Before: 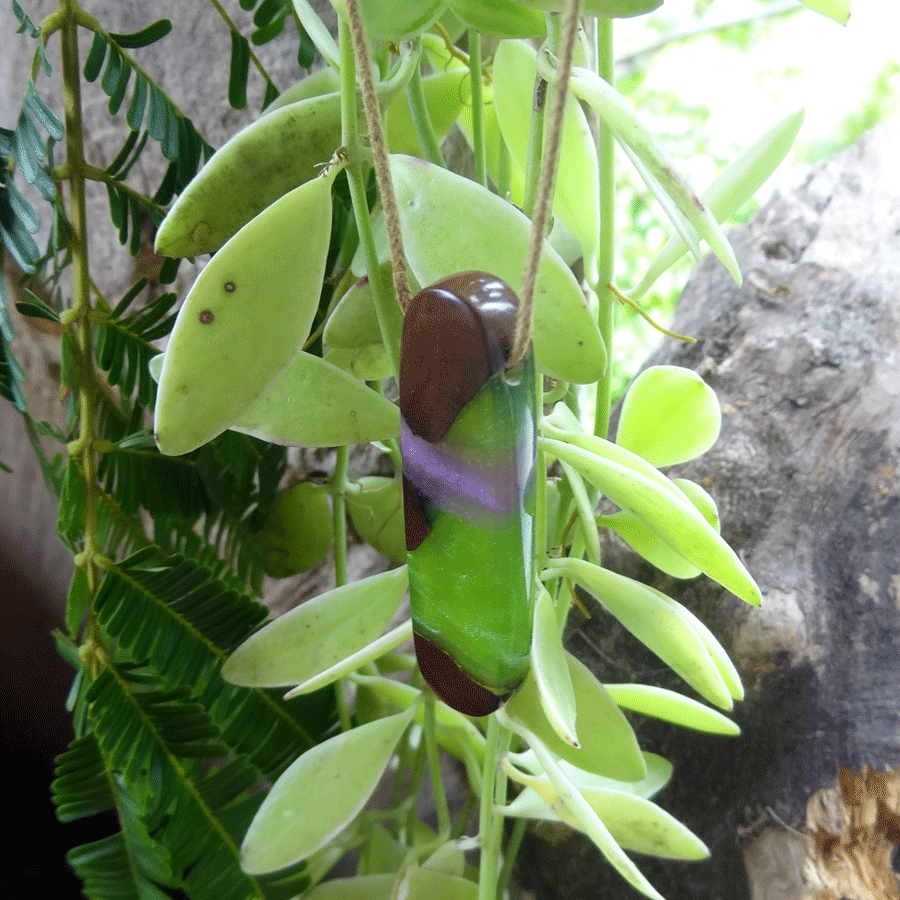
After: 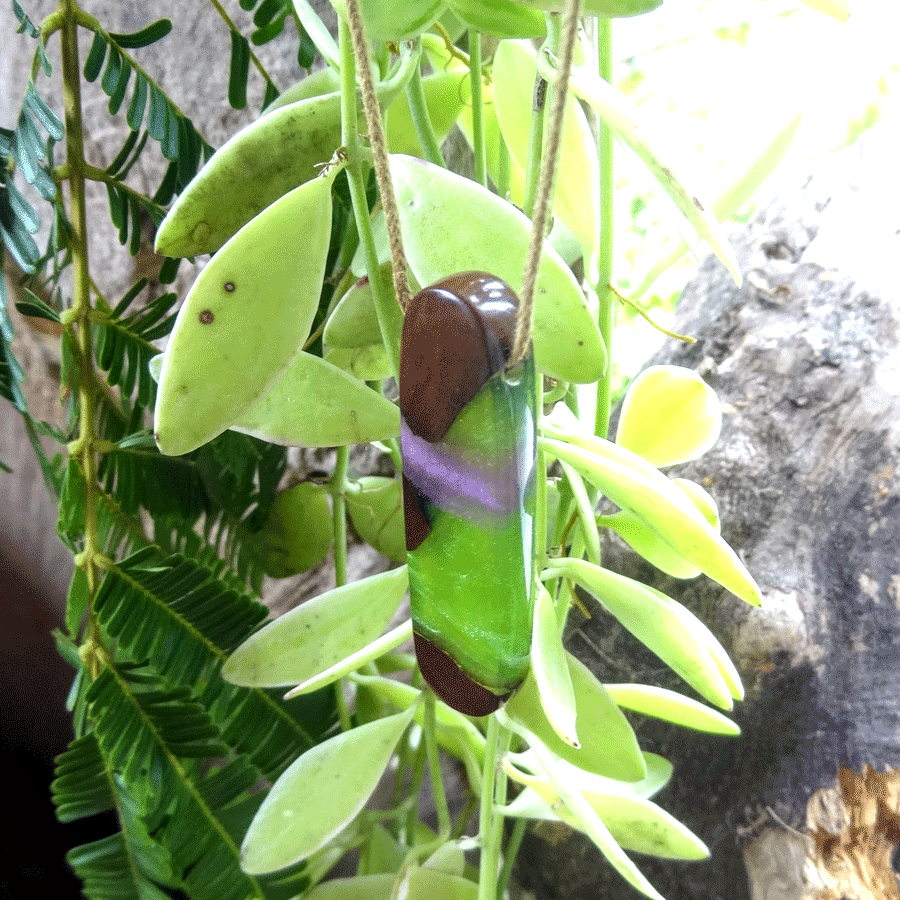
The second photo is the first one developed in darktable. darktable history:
exposure: exposure 0.633 EV, compensate highlight preservation false
local contrast: detail 130%
